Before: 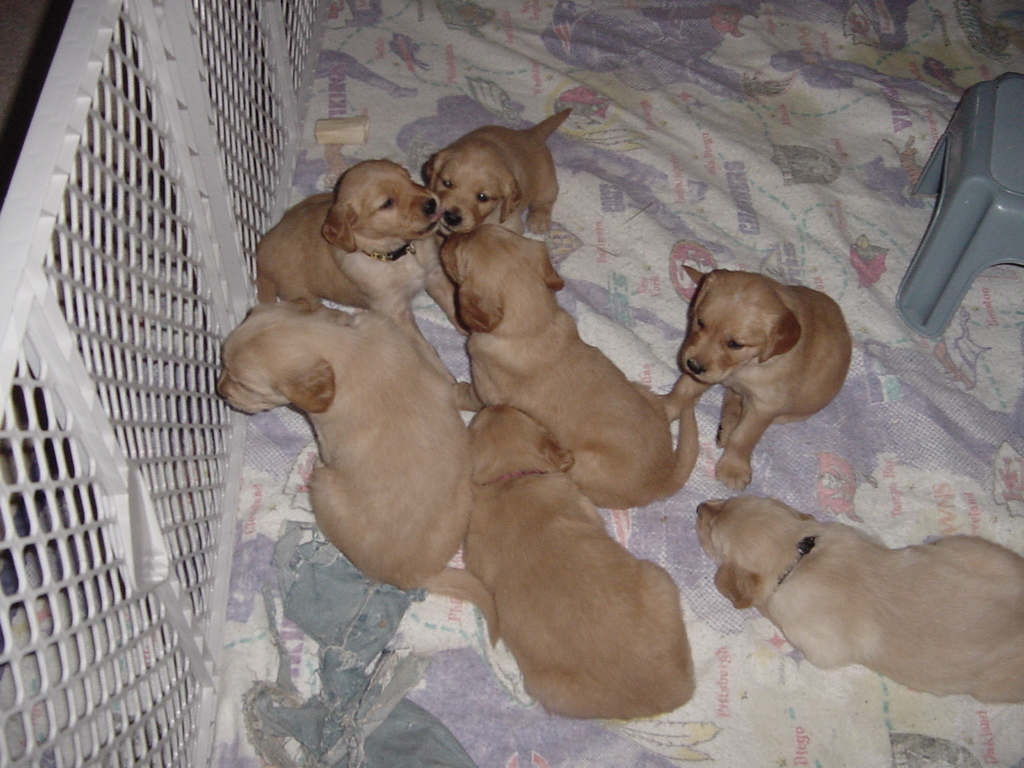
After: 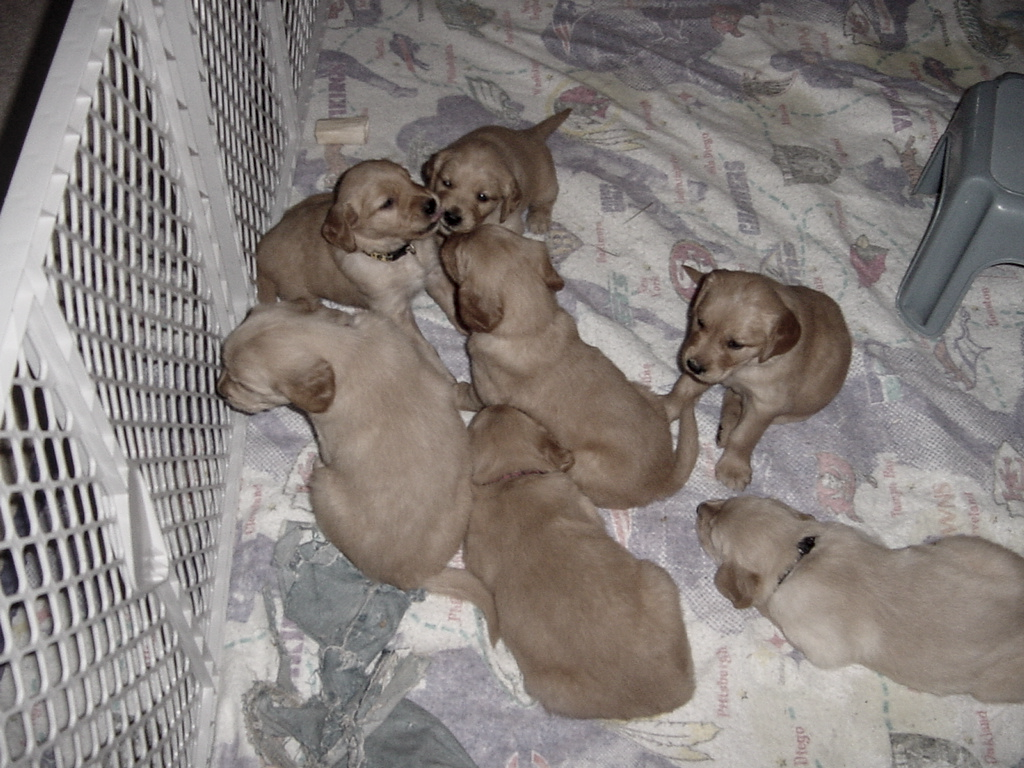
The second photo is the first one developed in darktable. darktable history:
local contrast: on, module defaults
contrast brightness saturation: contrast 0.1, saturation -0.36
